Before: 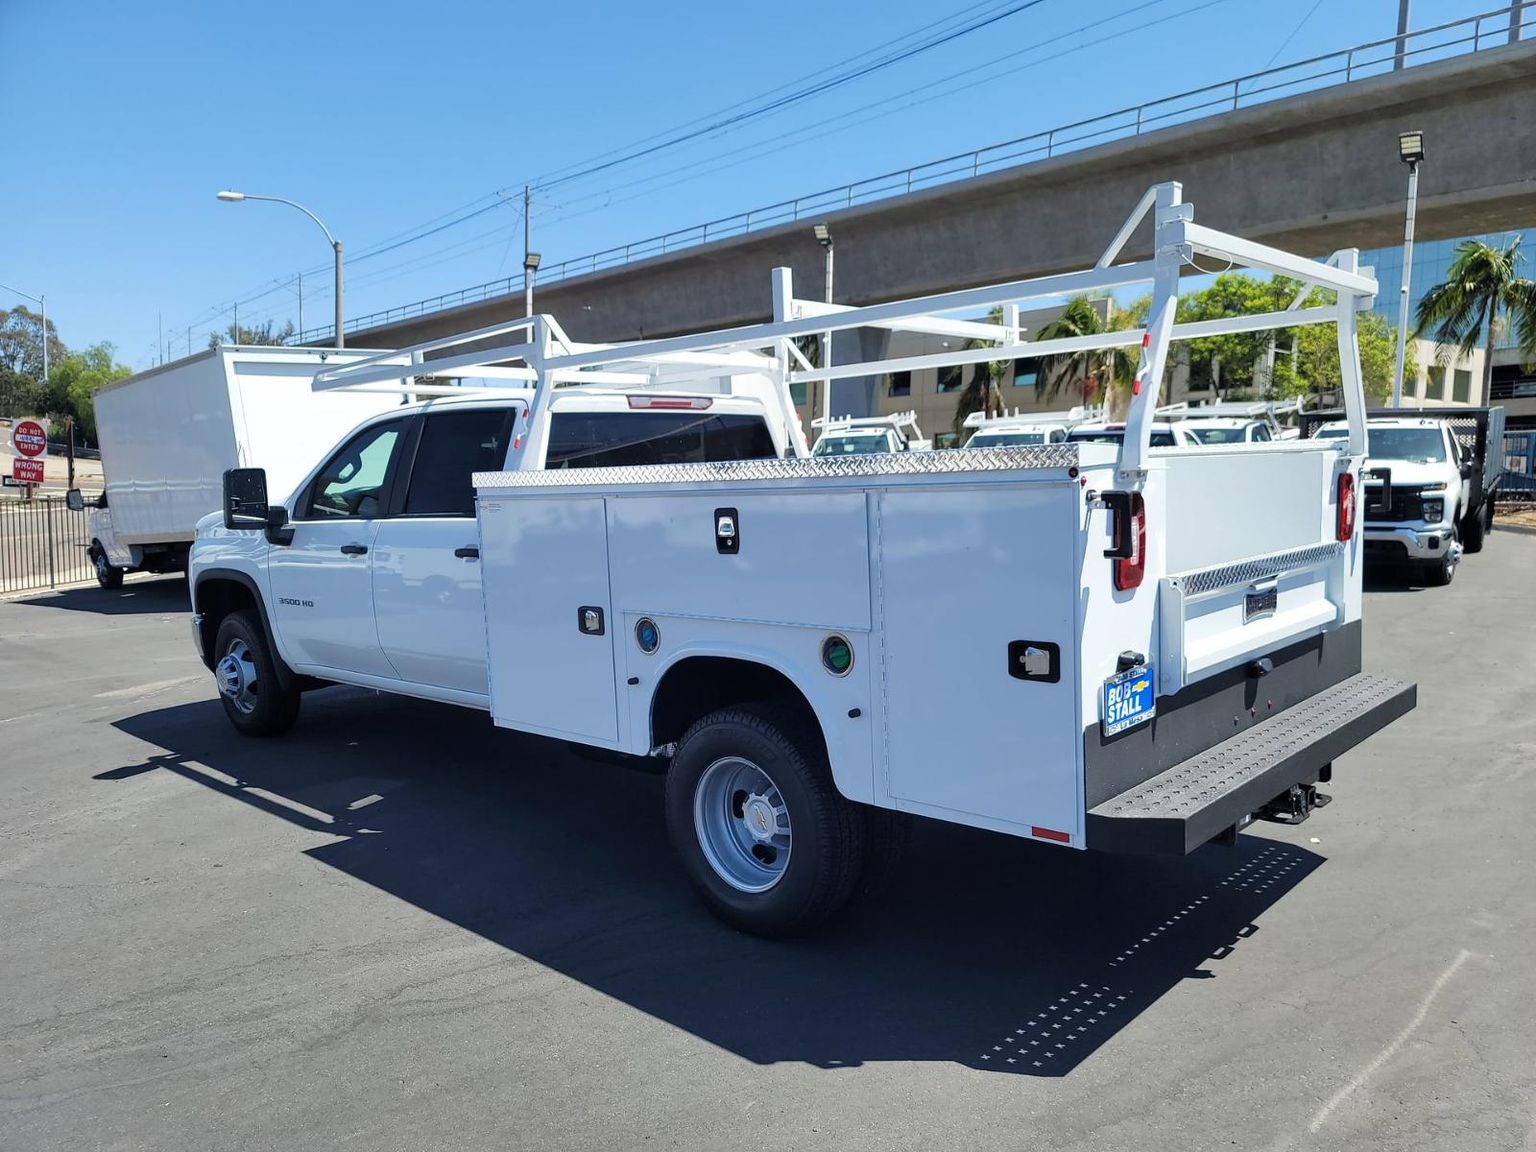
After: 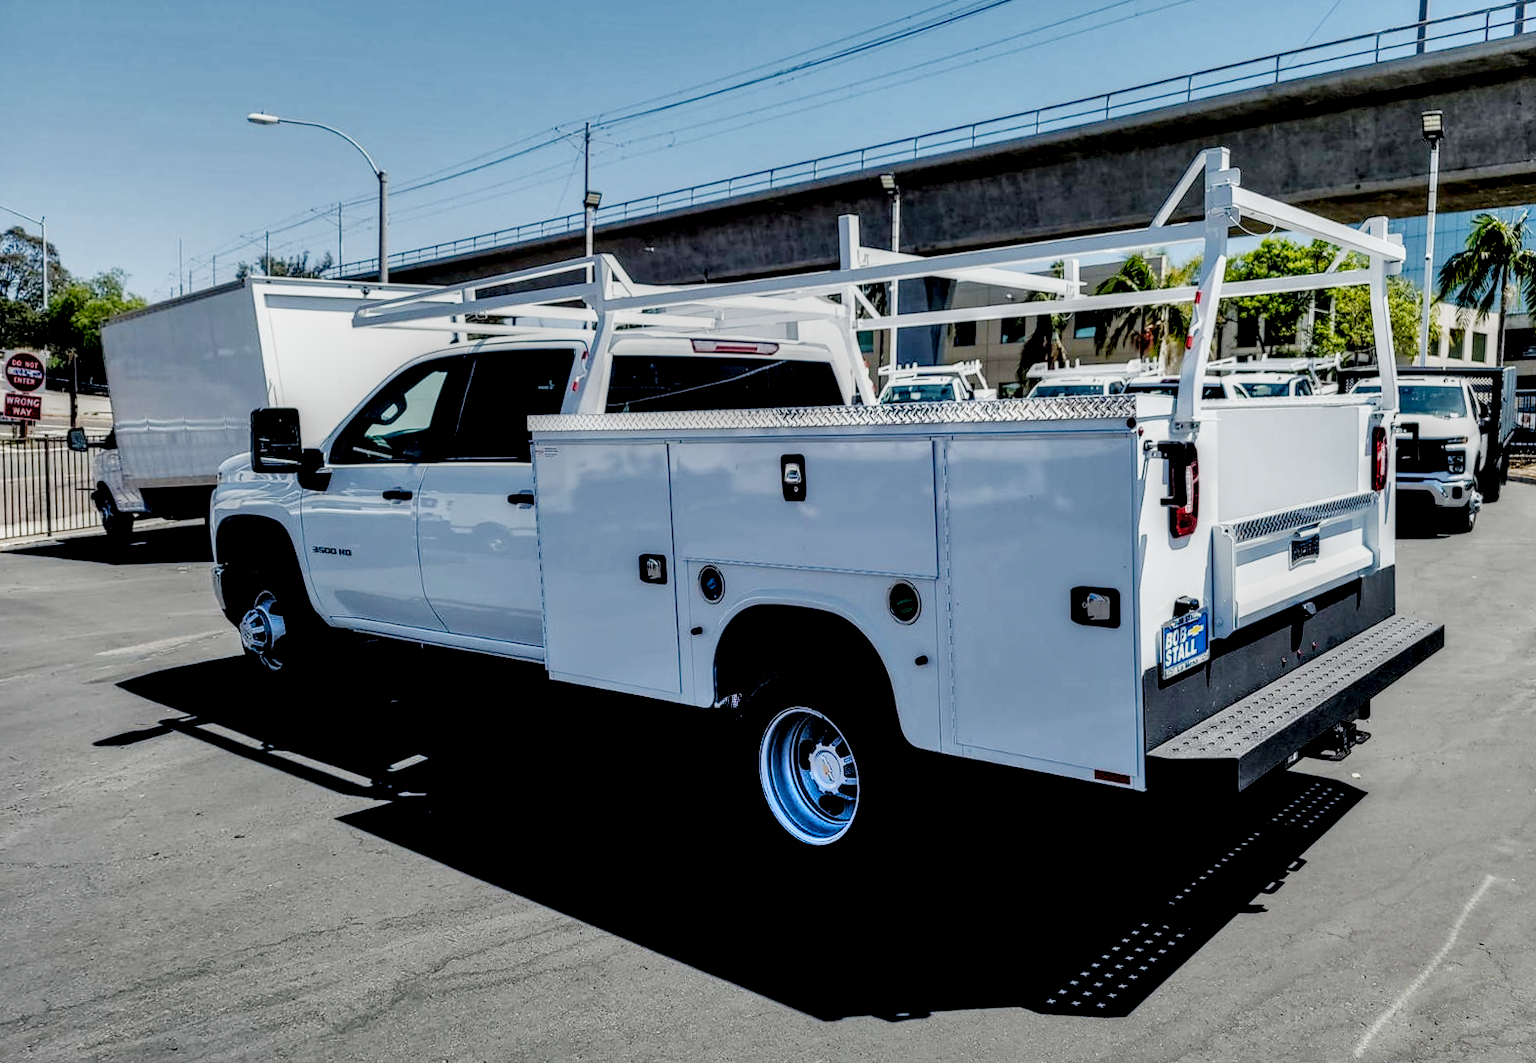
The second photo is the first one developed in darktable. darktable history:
local contrast: highlights 19%, detail 186%
shadows and highlights: soften with gaussian
filmic rgb: black relative exposure -2.85 EV, white relative exposure 4.56 EV, hardness 1.77, contrast 1.25, preserve chrominance no, color science v5 (2021)
rotate and perspective: rotation -0.013°, lens shift (vertical) -0.027, lens shift (horizontal) 0.178, crop left 0.016, crop right 0.989, crop top 0.082, crop bottom 0.918
